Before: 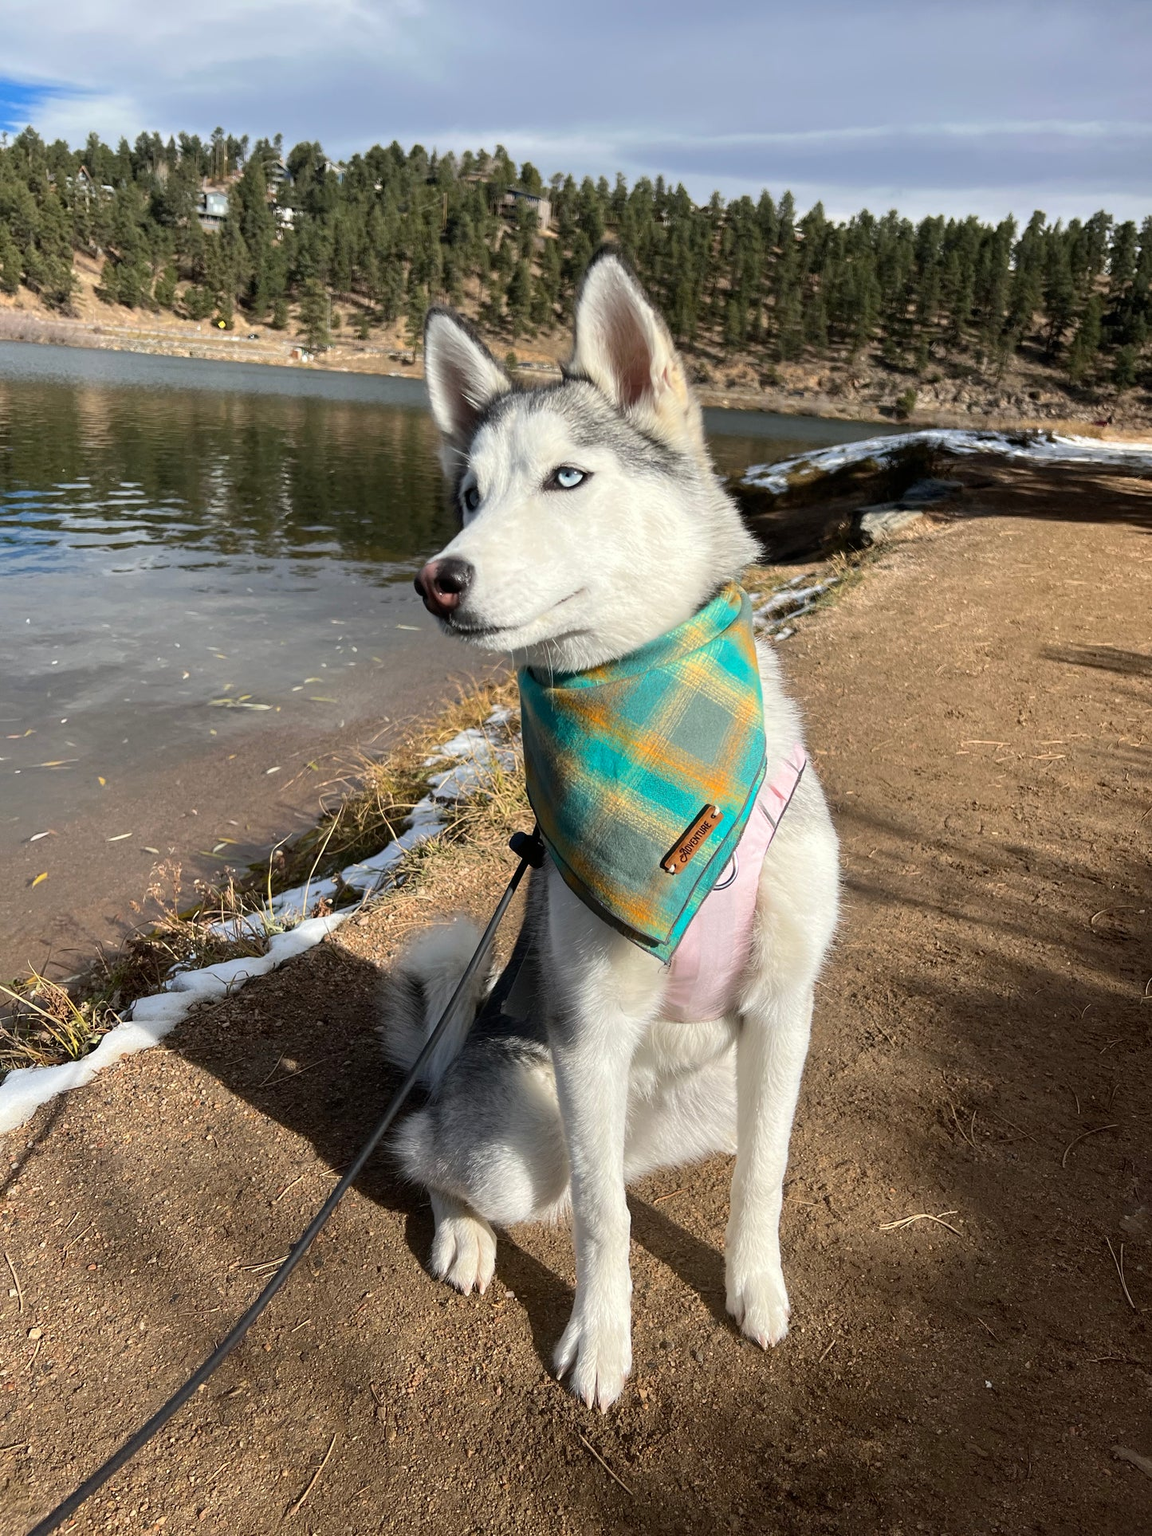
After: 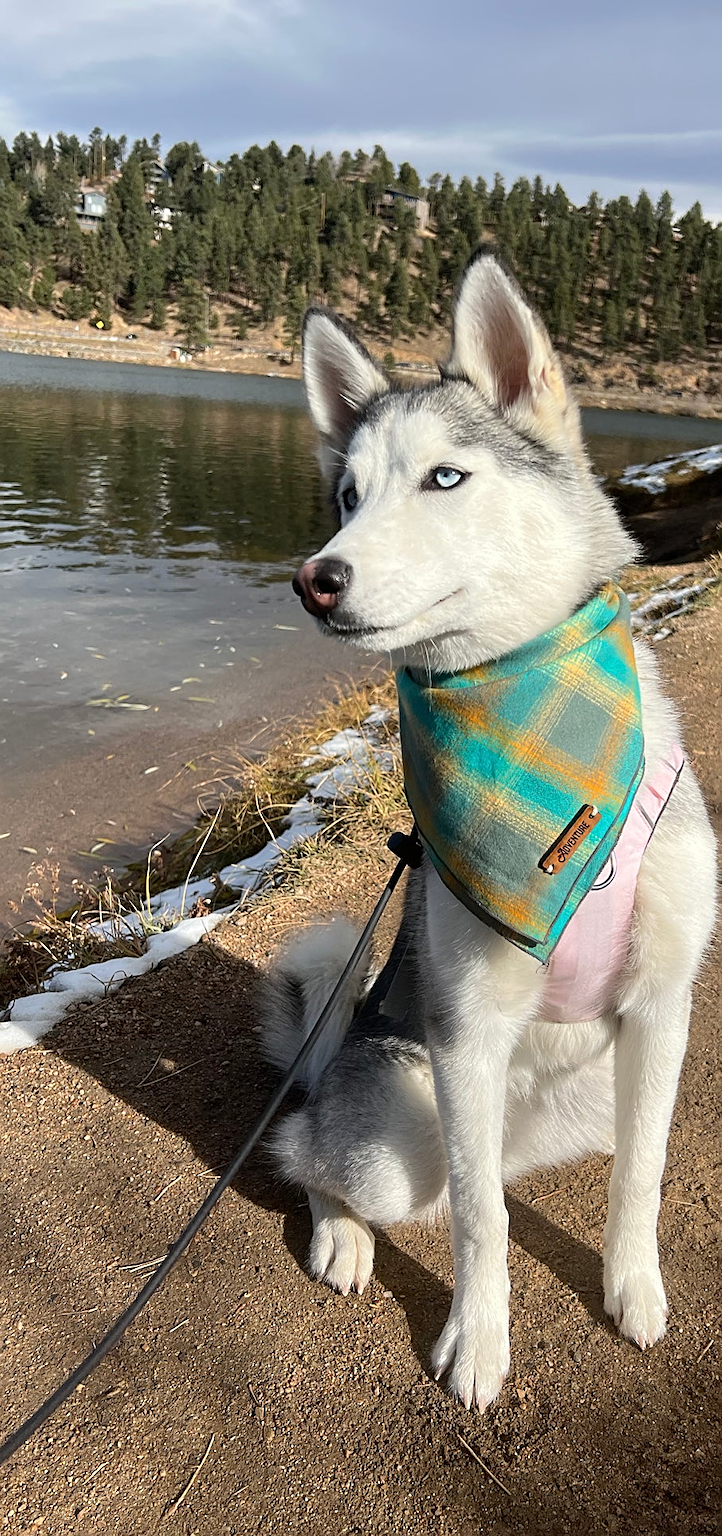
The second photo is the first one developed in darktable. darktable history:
crop: left 10.644%, right 26.528%
sharpen: on, module defaults
